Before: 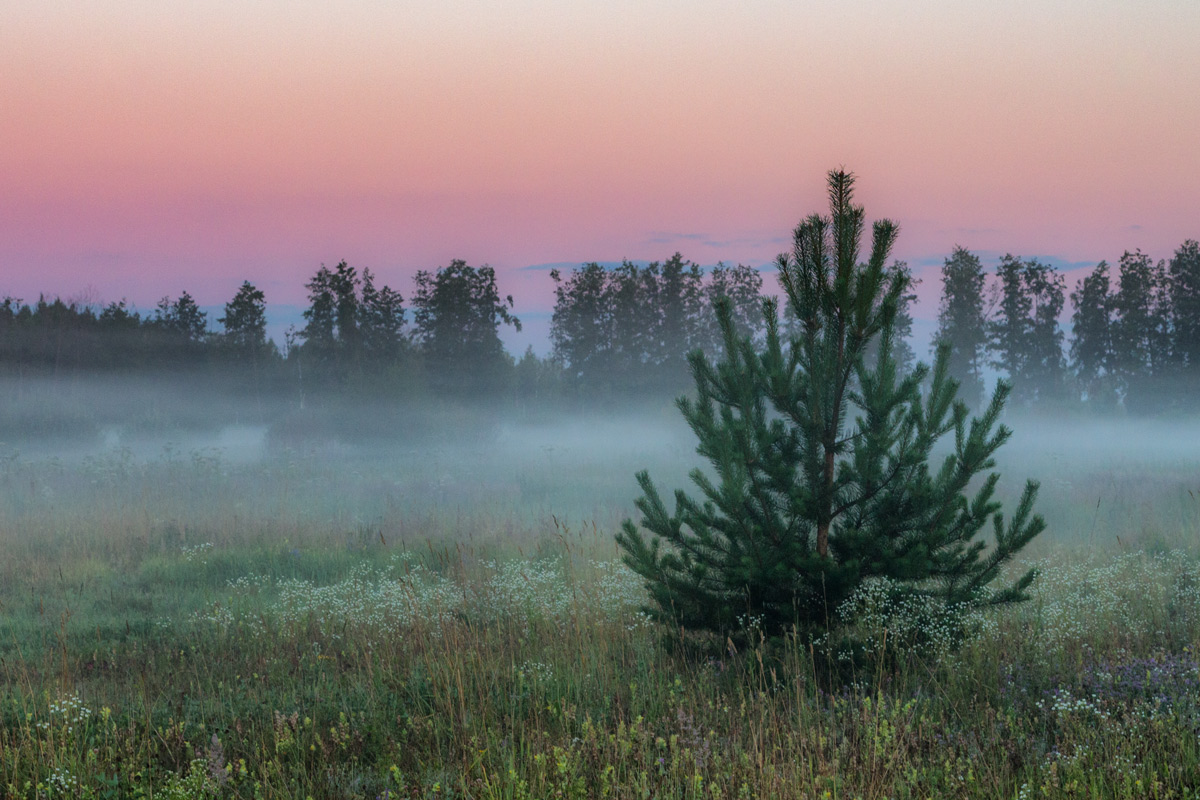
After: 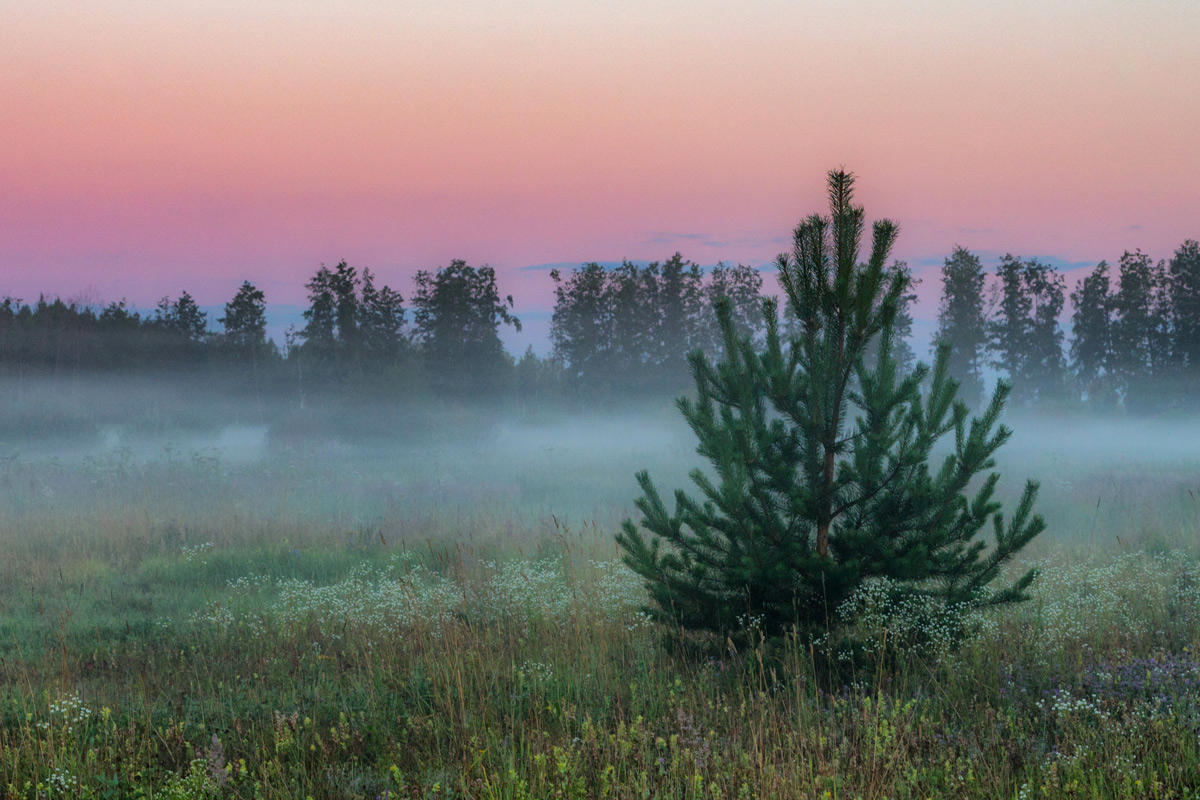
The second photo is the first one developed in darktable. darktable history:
contrast brightness saturation: saturation 0.122
